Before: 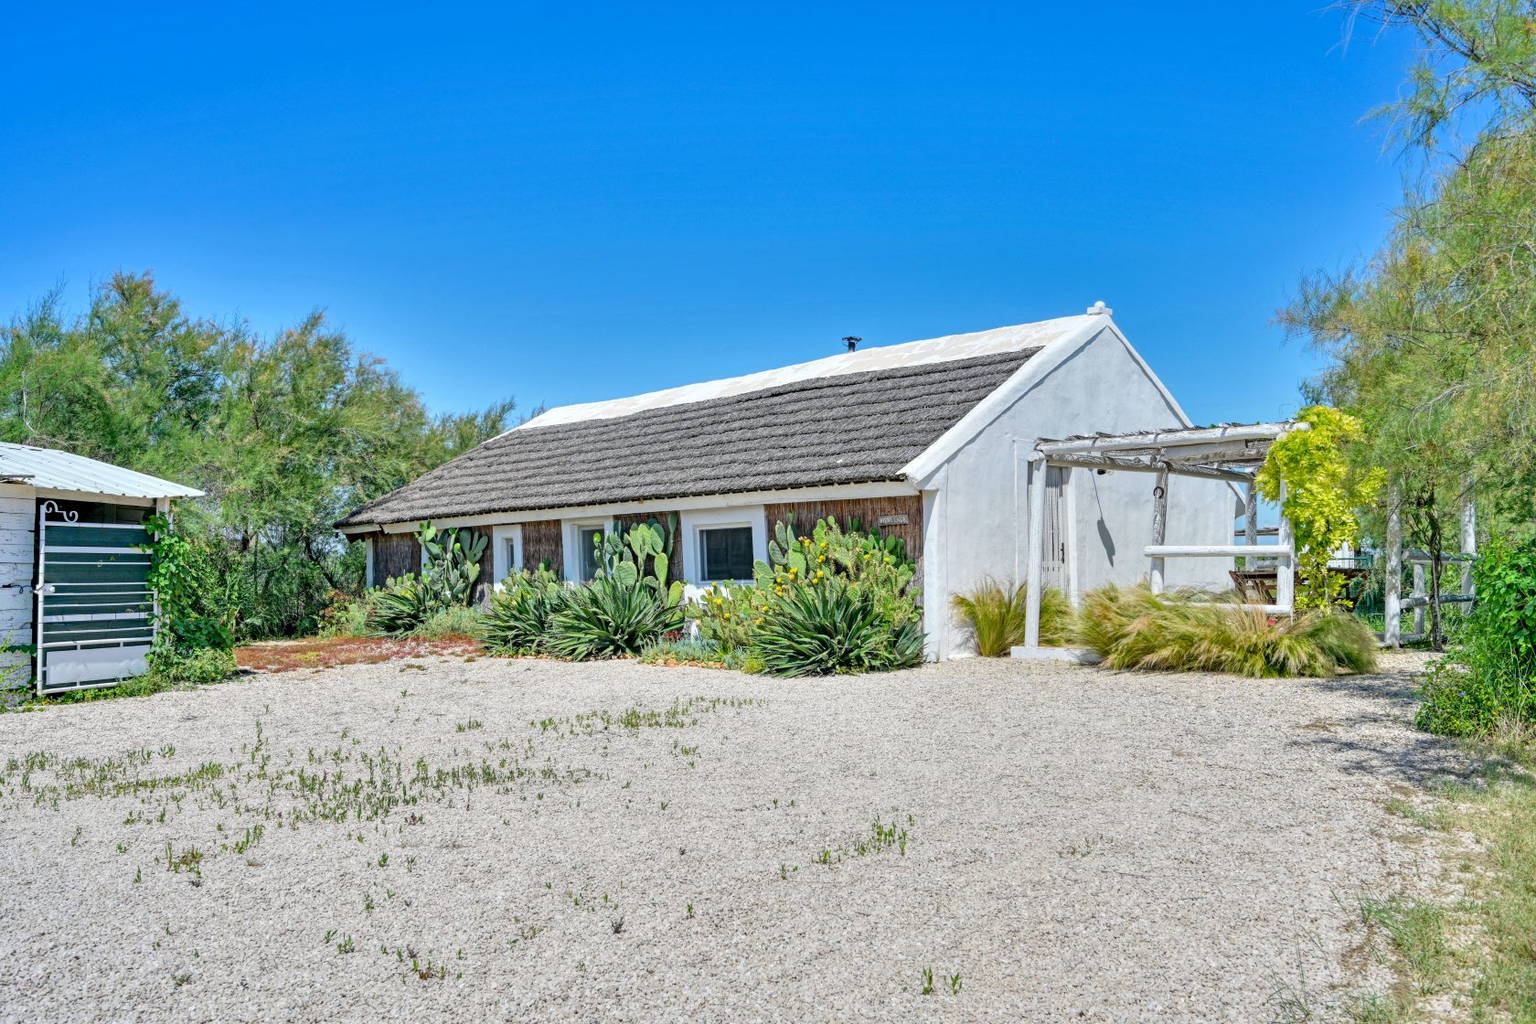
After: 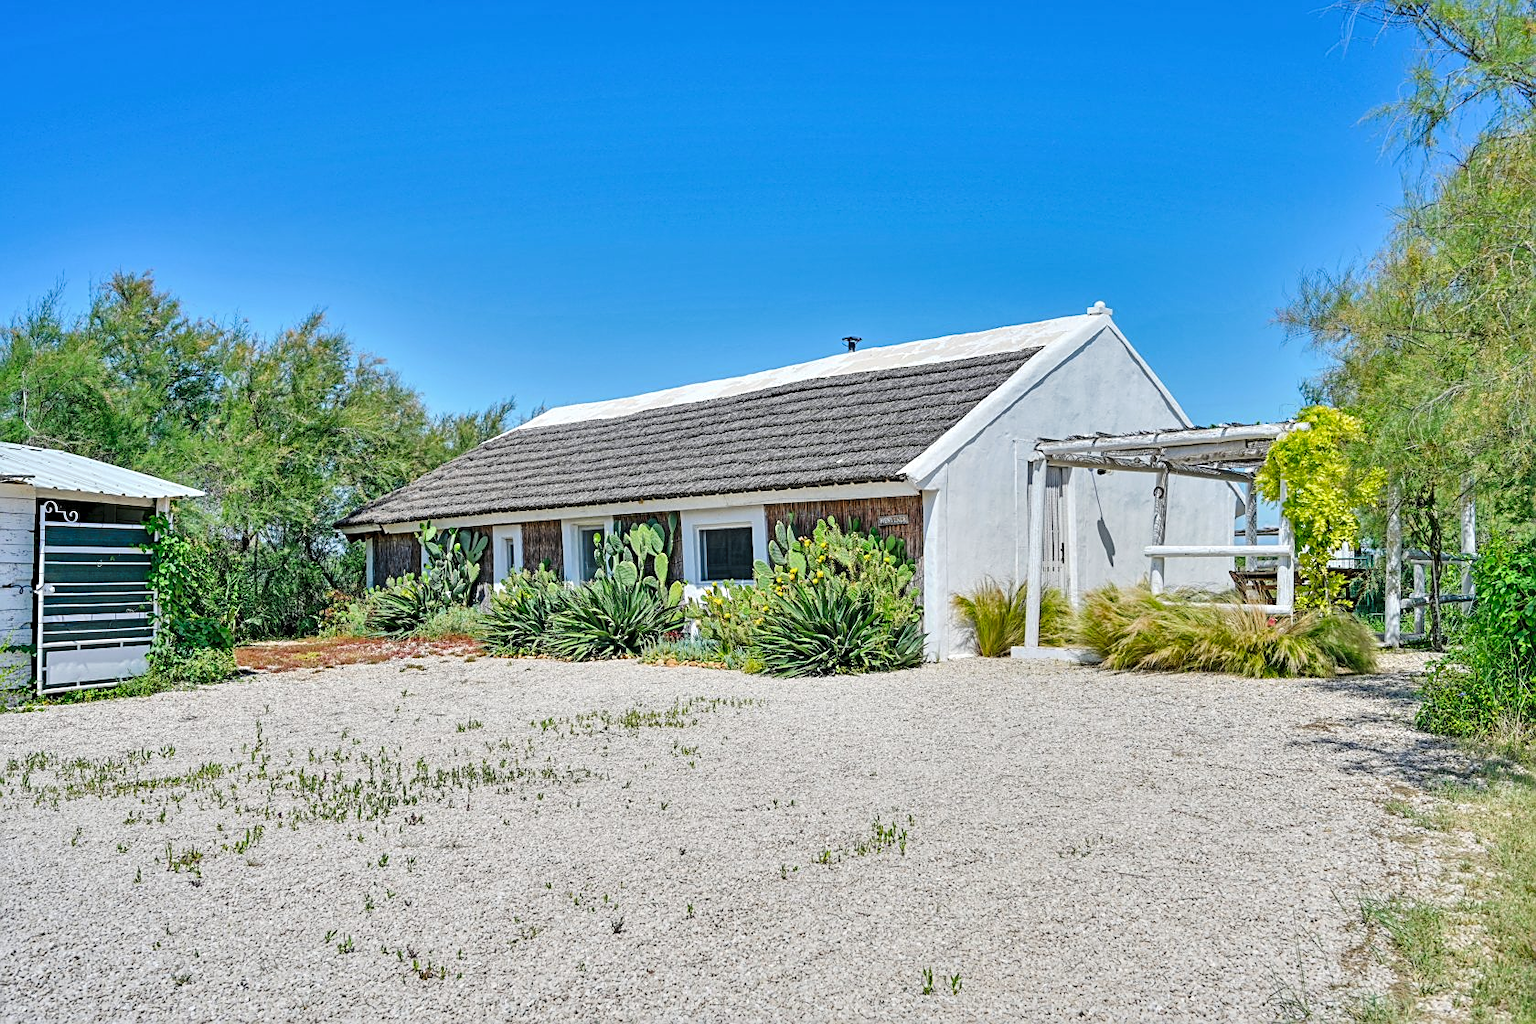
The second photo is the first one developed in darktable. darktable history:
sharpen: on, module defaults
tone curve: curves: ch0 [(0, 0) (0.003, 0.005) (0.011, 0.021) (0.025, 0.042) (0.044, 0.065) (0.069, 0.074) (0.1, 0.092) (0.136, 0.123) (0.177, 0.159) (0.224, 0.2) (0.277, 0.252) (0.335, 0.32) (0.399, 0.392) (0.468, 0.468) (0.543, 0.549) (0.623, 0.638) (0.709, 0.721) (0.801, 0.812) (0.898, 0.896) (1, 1)], preserve colors none
